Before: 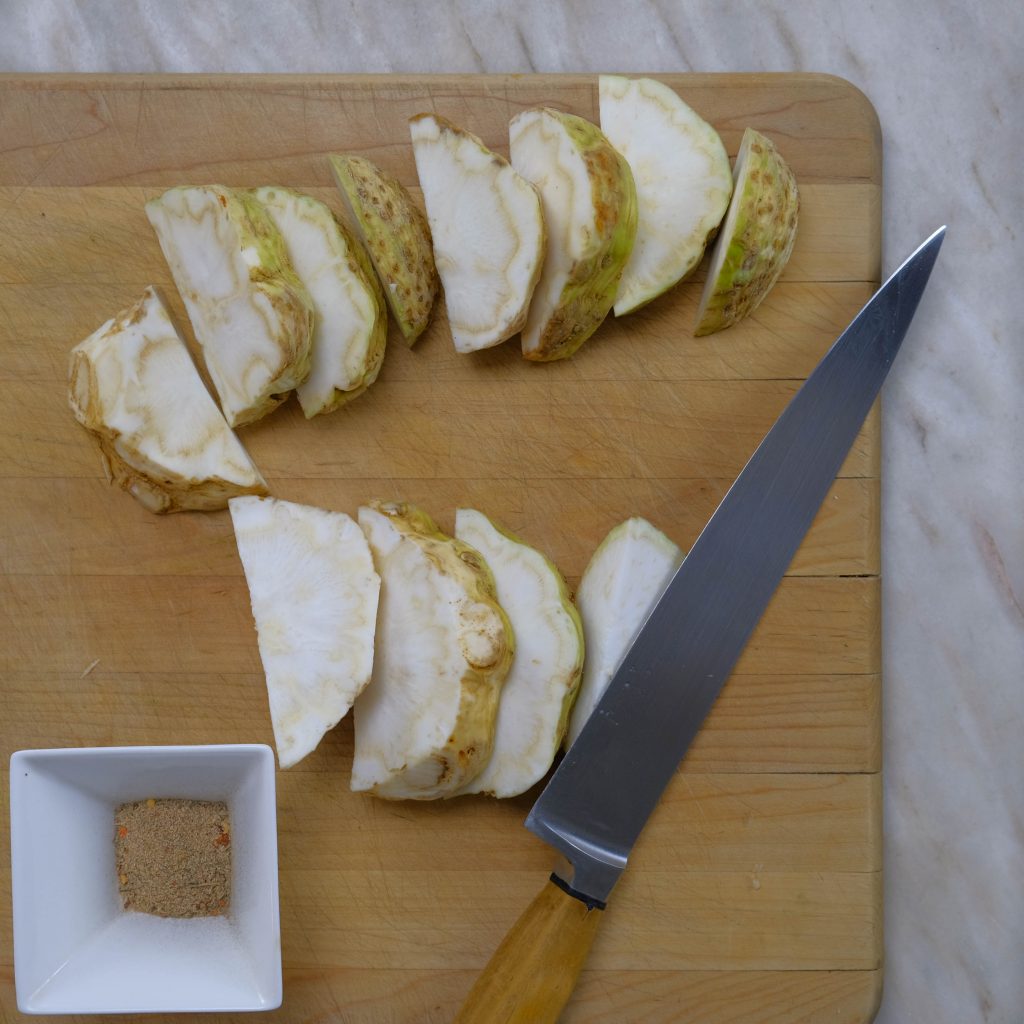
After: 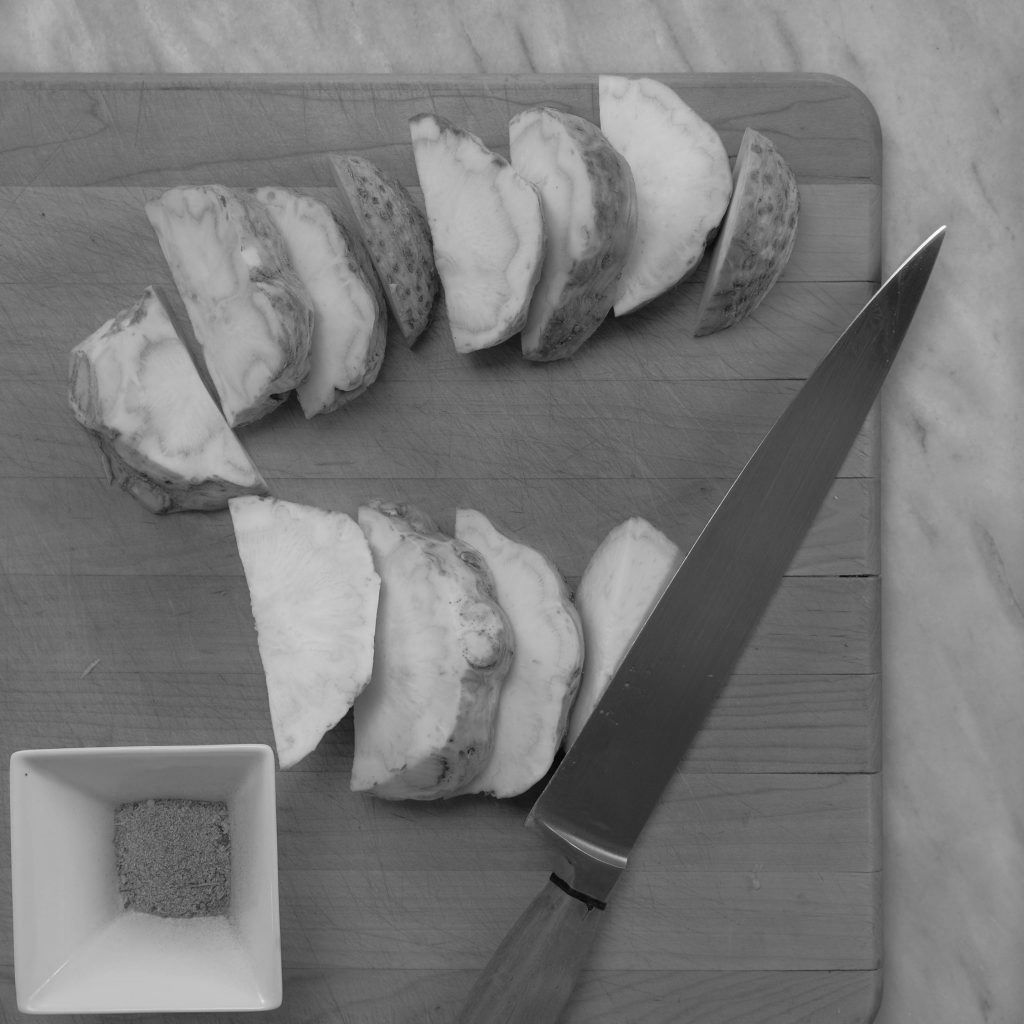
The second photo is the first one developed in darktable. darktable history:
monochrome: a 0, b 0, size 0.5, highlights 0.57
contrast brightness saturation: saturation 0.18
